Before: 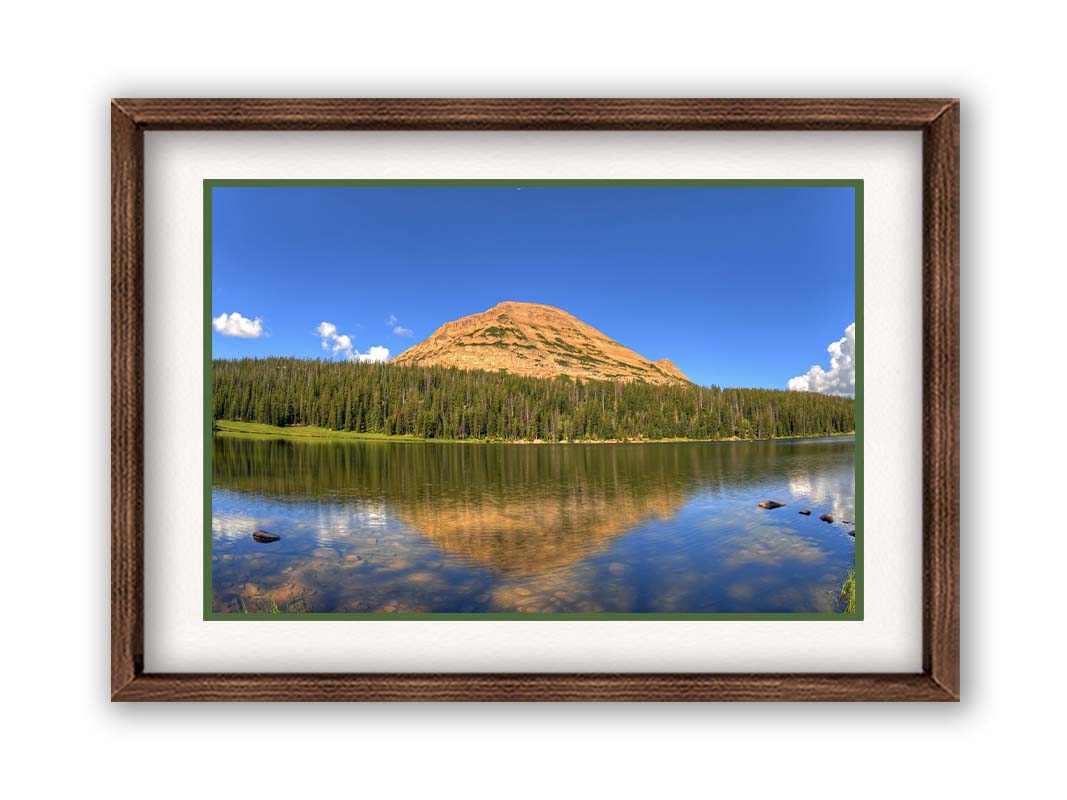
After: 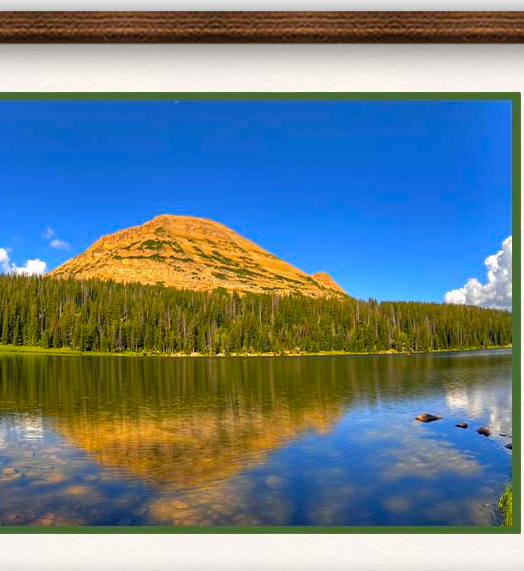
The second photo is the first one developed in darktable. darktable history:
crop: left 32.173%, top 10.959%, right 18.628%, bottom 17.551%
color balance rgb: power › hue 214.11°, perceptual saturation grading › global saturation 25.672%, global vibrance 20%
